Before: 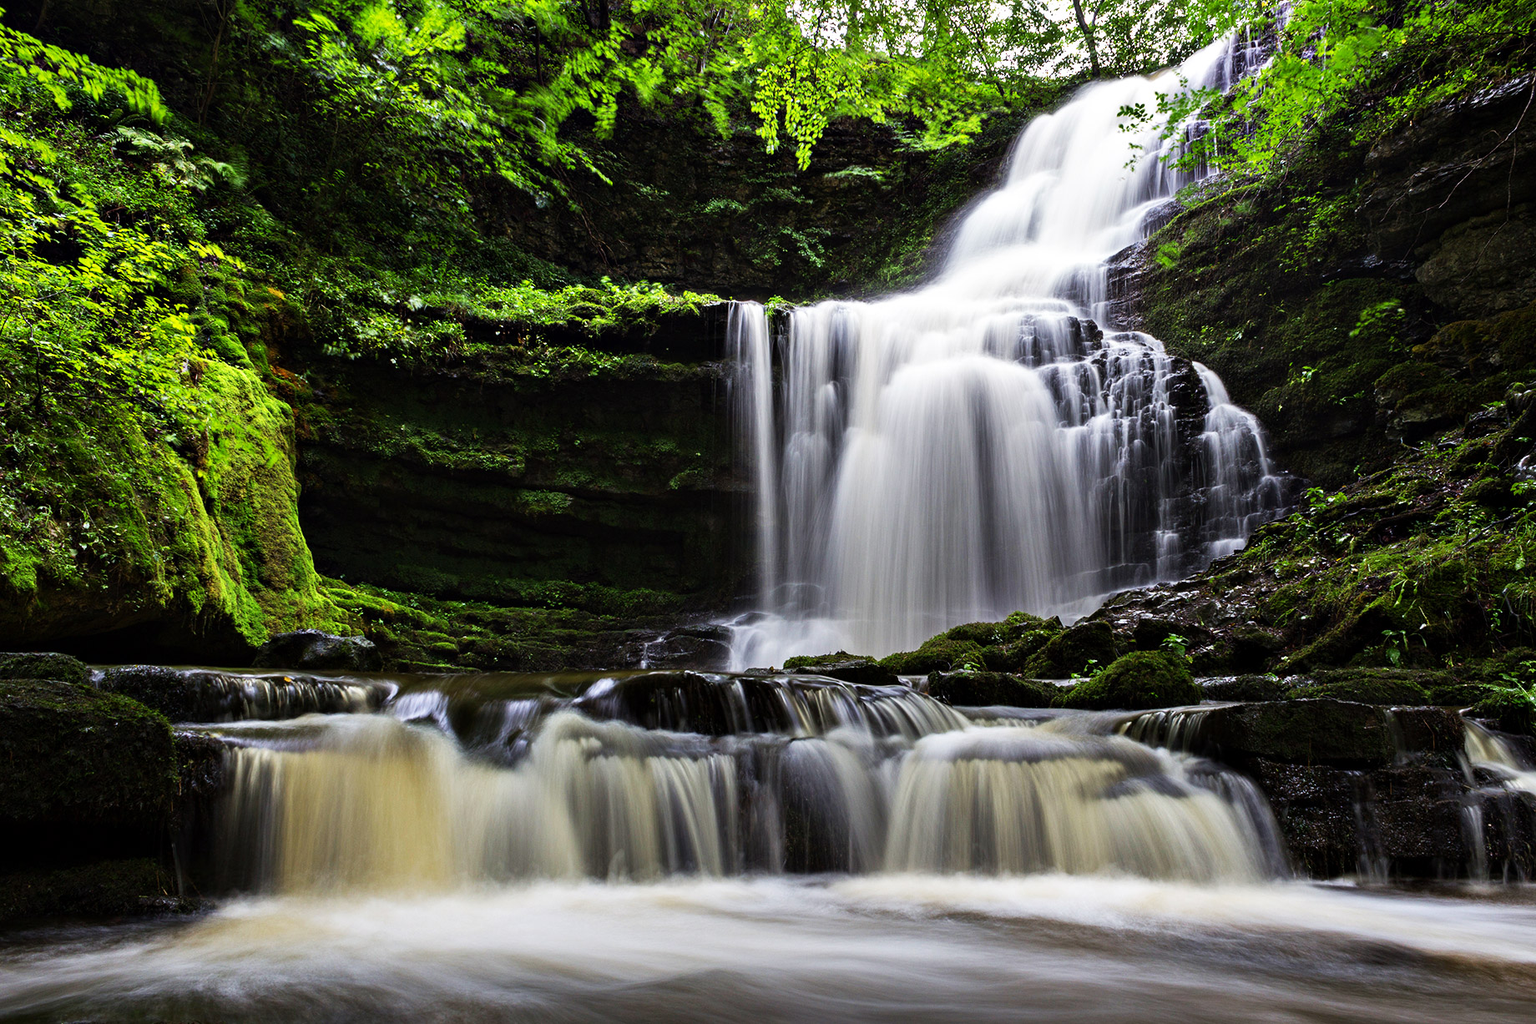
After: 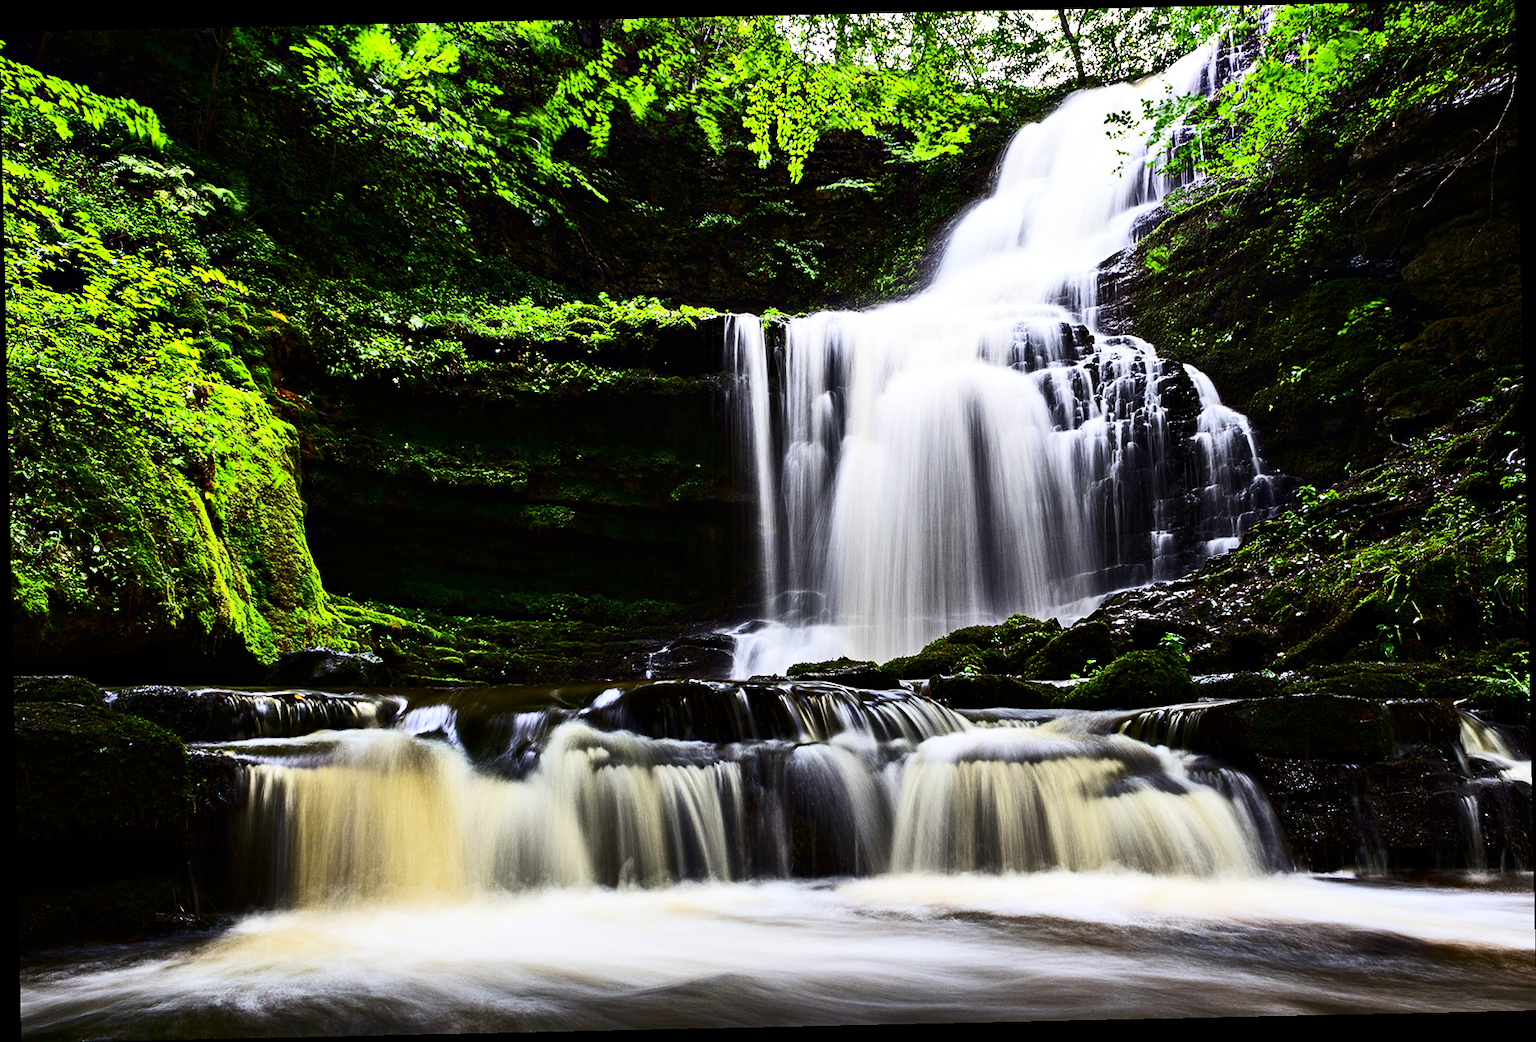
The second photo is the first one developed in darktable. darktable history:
rotate and perspective: rotation -1.24°, automatic cropping off
color balance rgb: linear chroma grading › global chroma 1.5%, linear chroma grading › mid-tones -1%, perceptual saturation grading › global saturation -3%, perceptual saturation grading › shadows -2%
sharpen: amount 0.2
contrast brightness saturation: contrast 0.4, brightness 0.05, saturation 0.25
